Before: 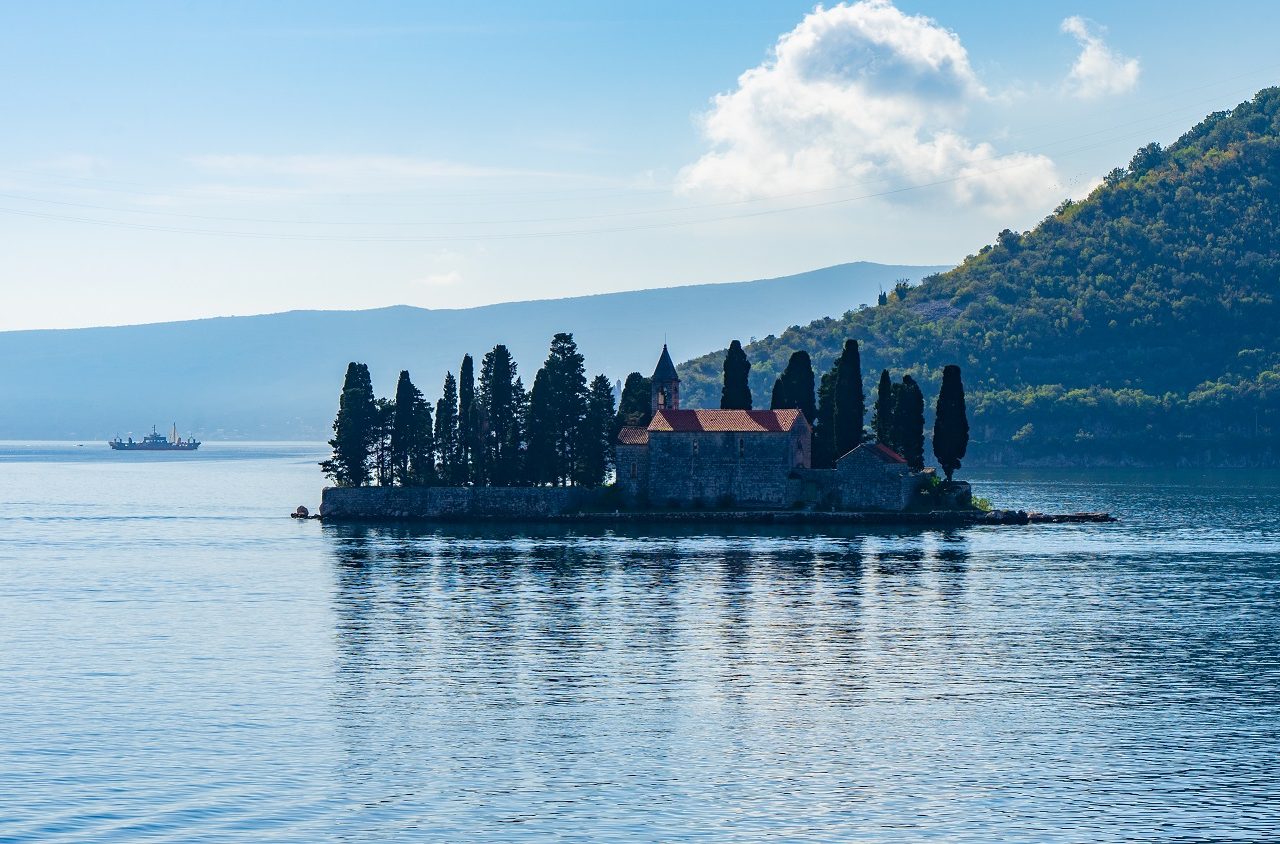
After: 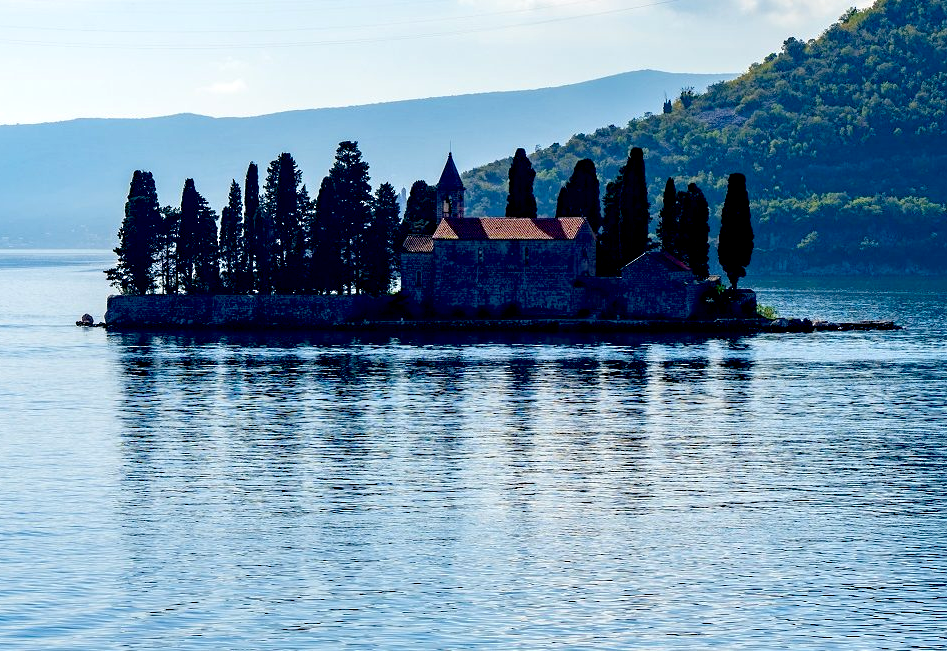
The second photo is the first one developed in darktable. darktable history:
sharpen: radius 2.883, amount 0.868, threshold 47.523
crop: left 16.871%, top 22.857%, right 9.116%
exposure: black level correction 0.025, exposure 0.182 EV, compensate highlight preservation false
